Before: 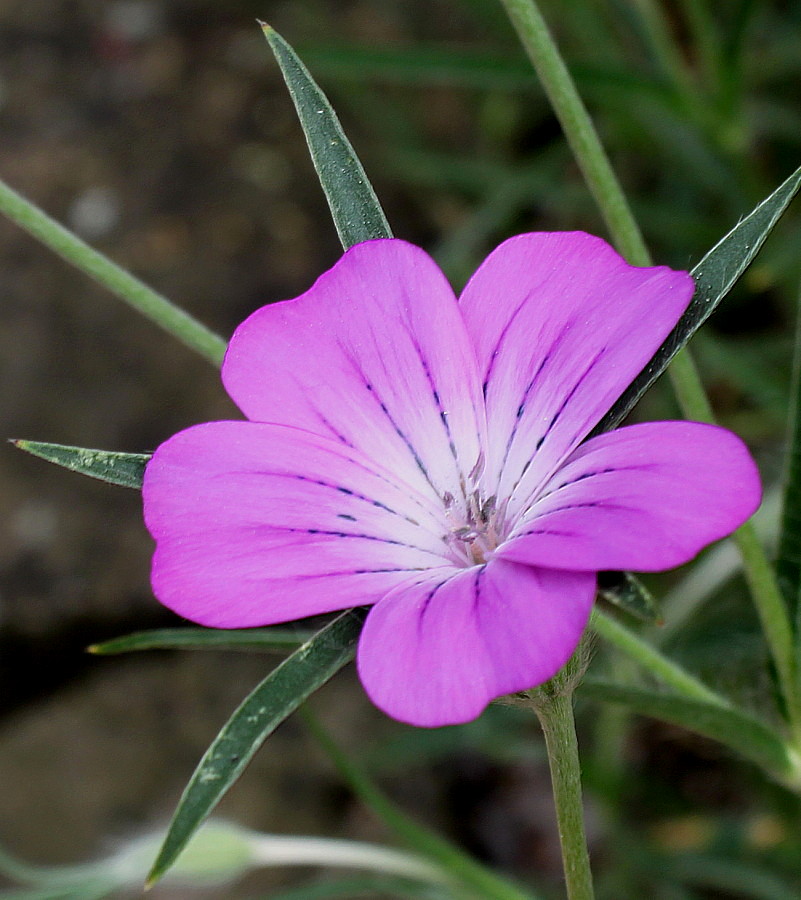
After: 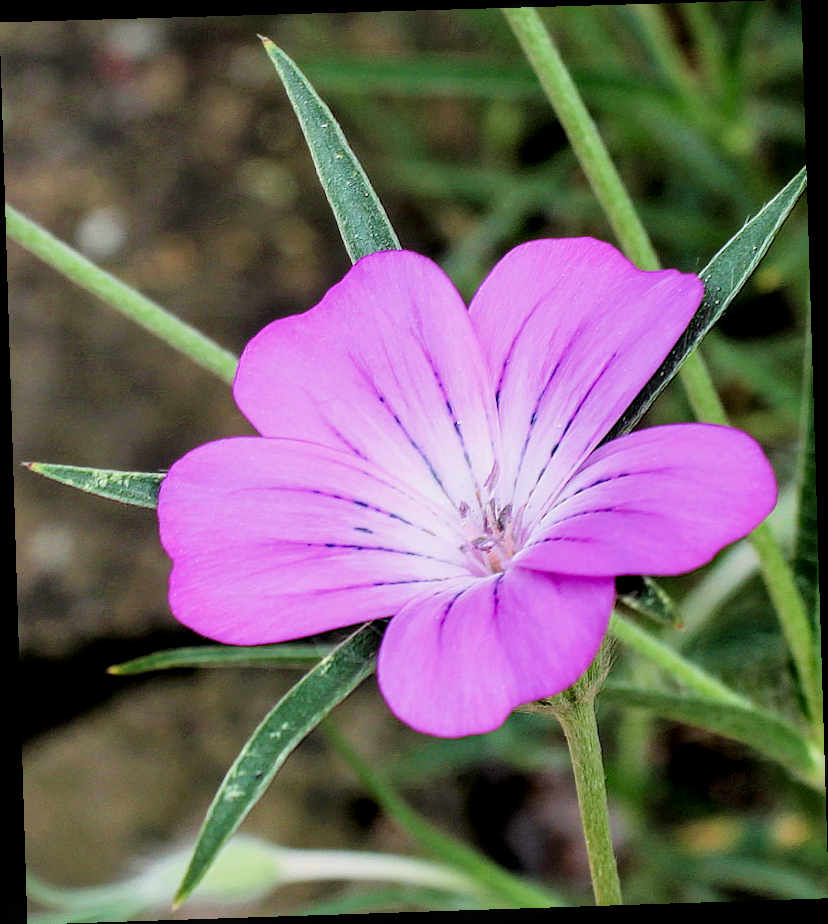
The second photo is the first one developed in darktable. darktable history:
exposure: black level correction 0, exposure 1.1 EV, compensate highlight preservation false
velvia: on, module defaults
rotate and perspective: rotation -1.77°, lens shift (horizontal) 0.004, automatic cropping off
filmic rgb: black relative exposure -7.65 EV, white relative exposure 4.56 EV, hardness 3.61
local contrast: on, module defaults
